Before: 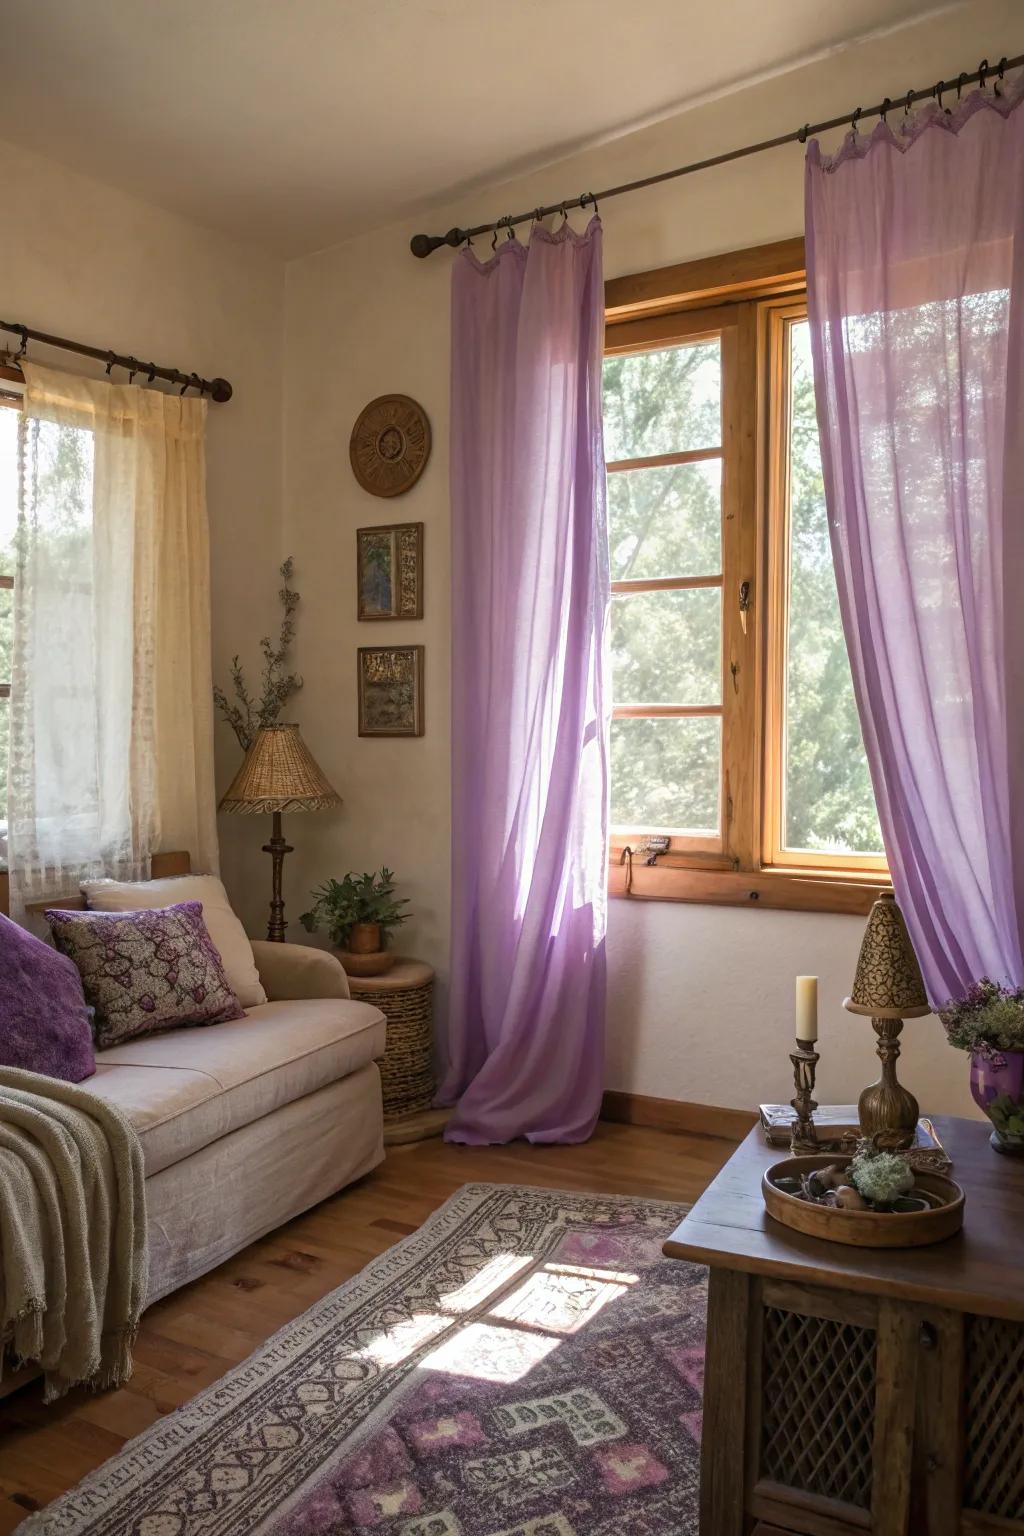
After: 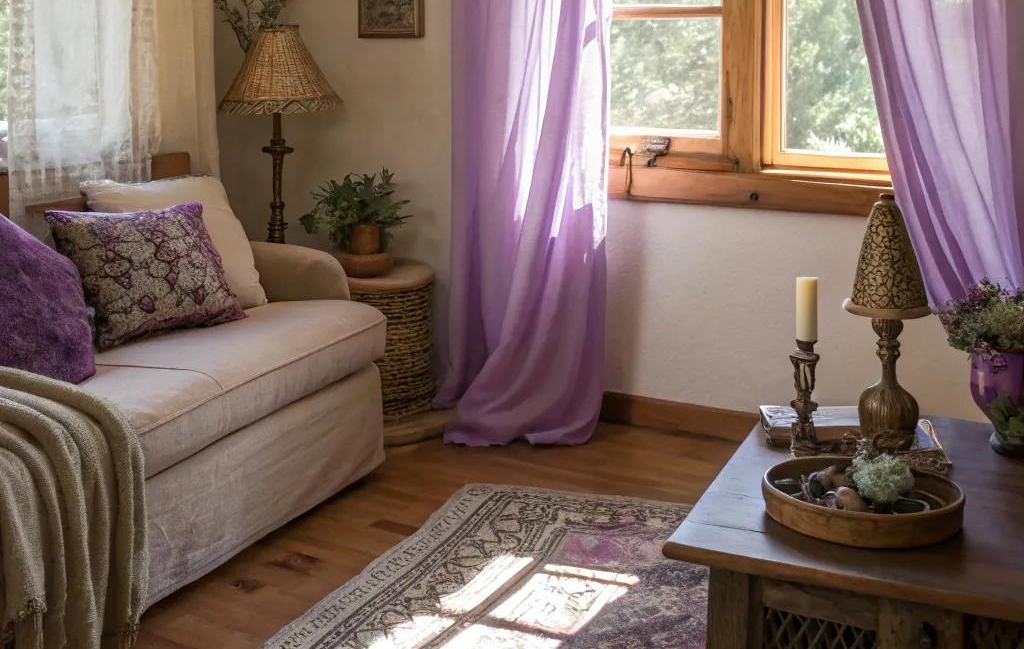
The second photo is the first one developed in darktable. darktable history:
exposure: black level correction 0.001, compensate exposure bias true, compensate highlight preservation false
crop: top 45.563%, bottom 12.145%
